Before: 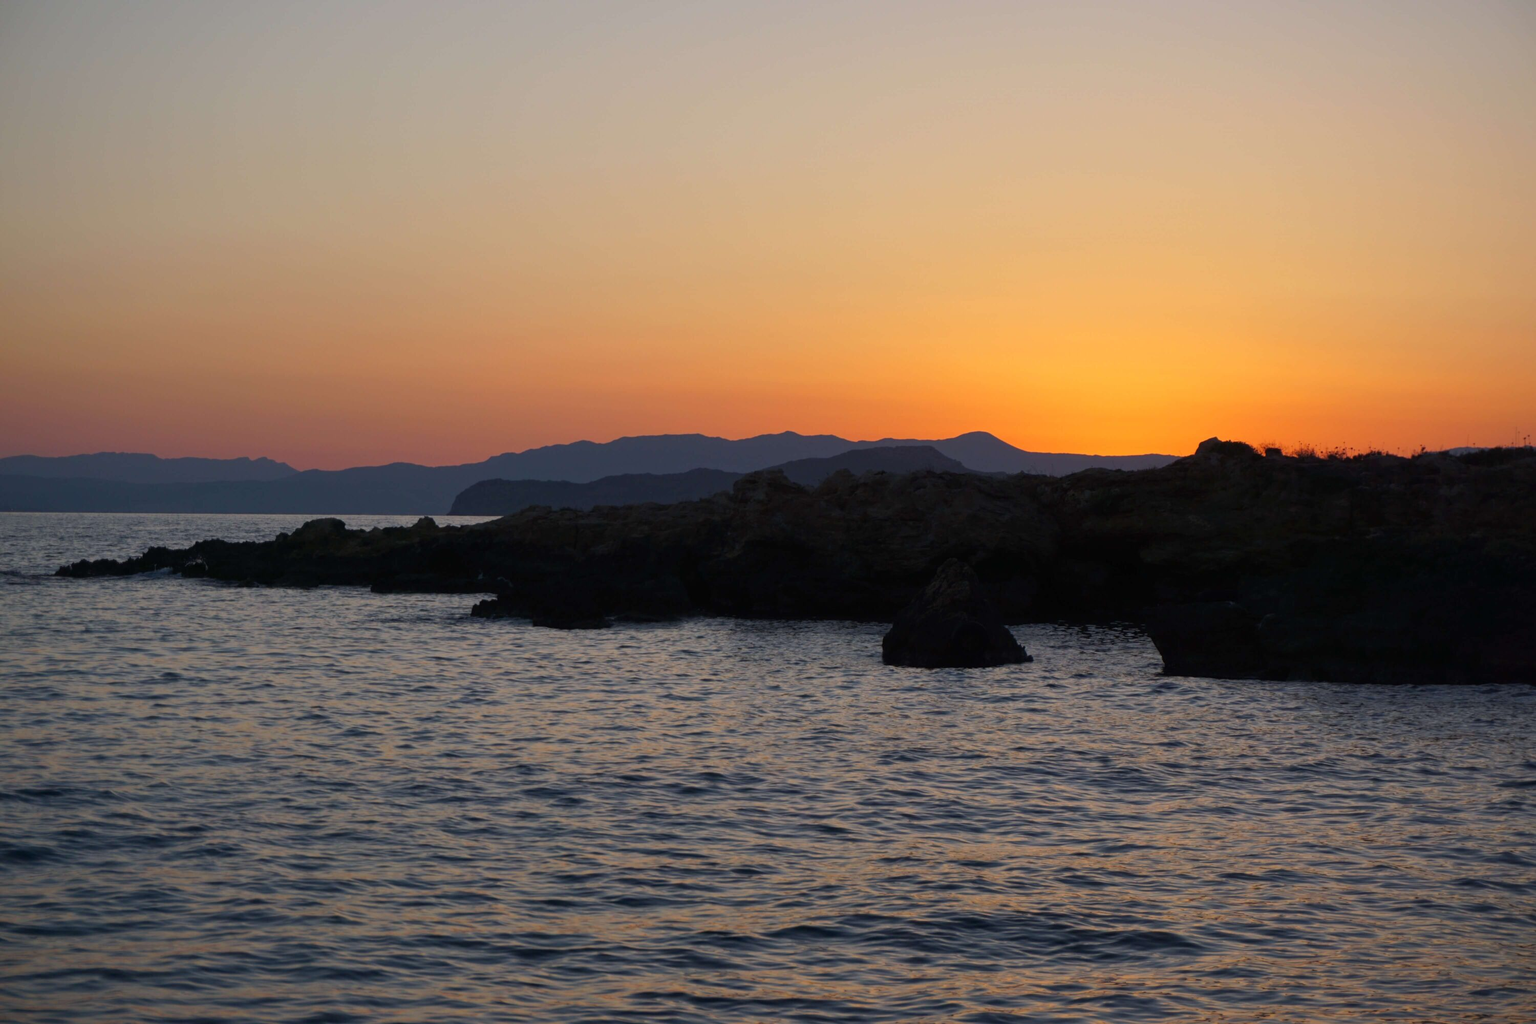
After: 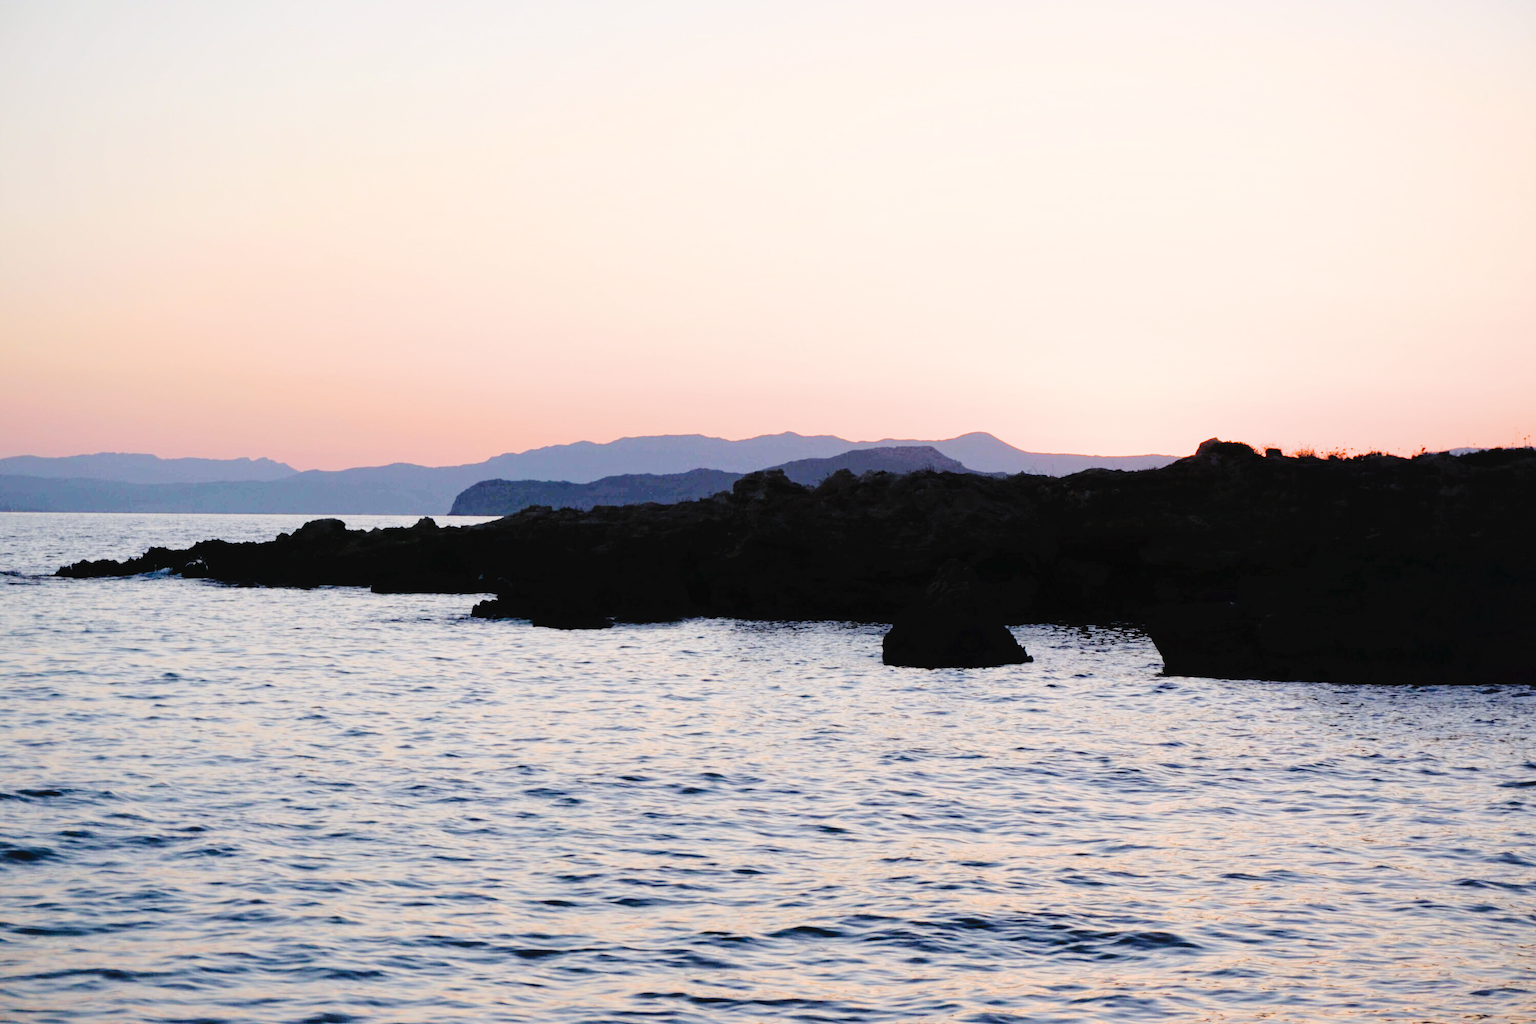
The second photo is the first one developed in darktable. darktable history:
filmic rgb: black relative exposure -5 EV, hardness 2.88, contrast 1.2, highlights saturation mix -30%
white balance: red 1.004, blue 1.024
exposure: black level correction 0, exposure 1.975 EV, compensate exposure bias true, compensate highlight preservation false
tone curve: curves: ch0 [(0, 0) (0.003, 0.031) (0.011, 0.033) (0.025, 0.038) (0.044, 0.049) (0.069, 0.059) (0.1, 0.071) (0.136, 0.093) (0.177, 0.142) (0.224, 0.204) (0.277, 0.292) (0.335, 0.387) (0.399, 0.484) (0.468, 0.567) (0.543, 0.643) (0.623, 0.712) (0.709, 0.776) (0.801, 0.837) (0.898, 0.903) (1, 1)], preserve colors none
